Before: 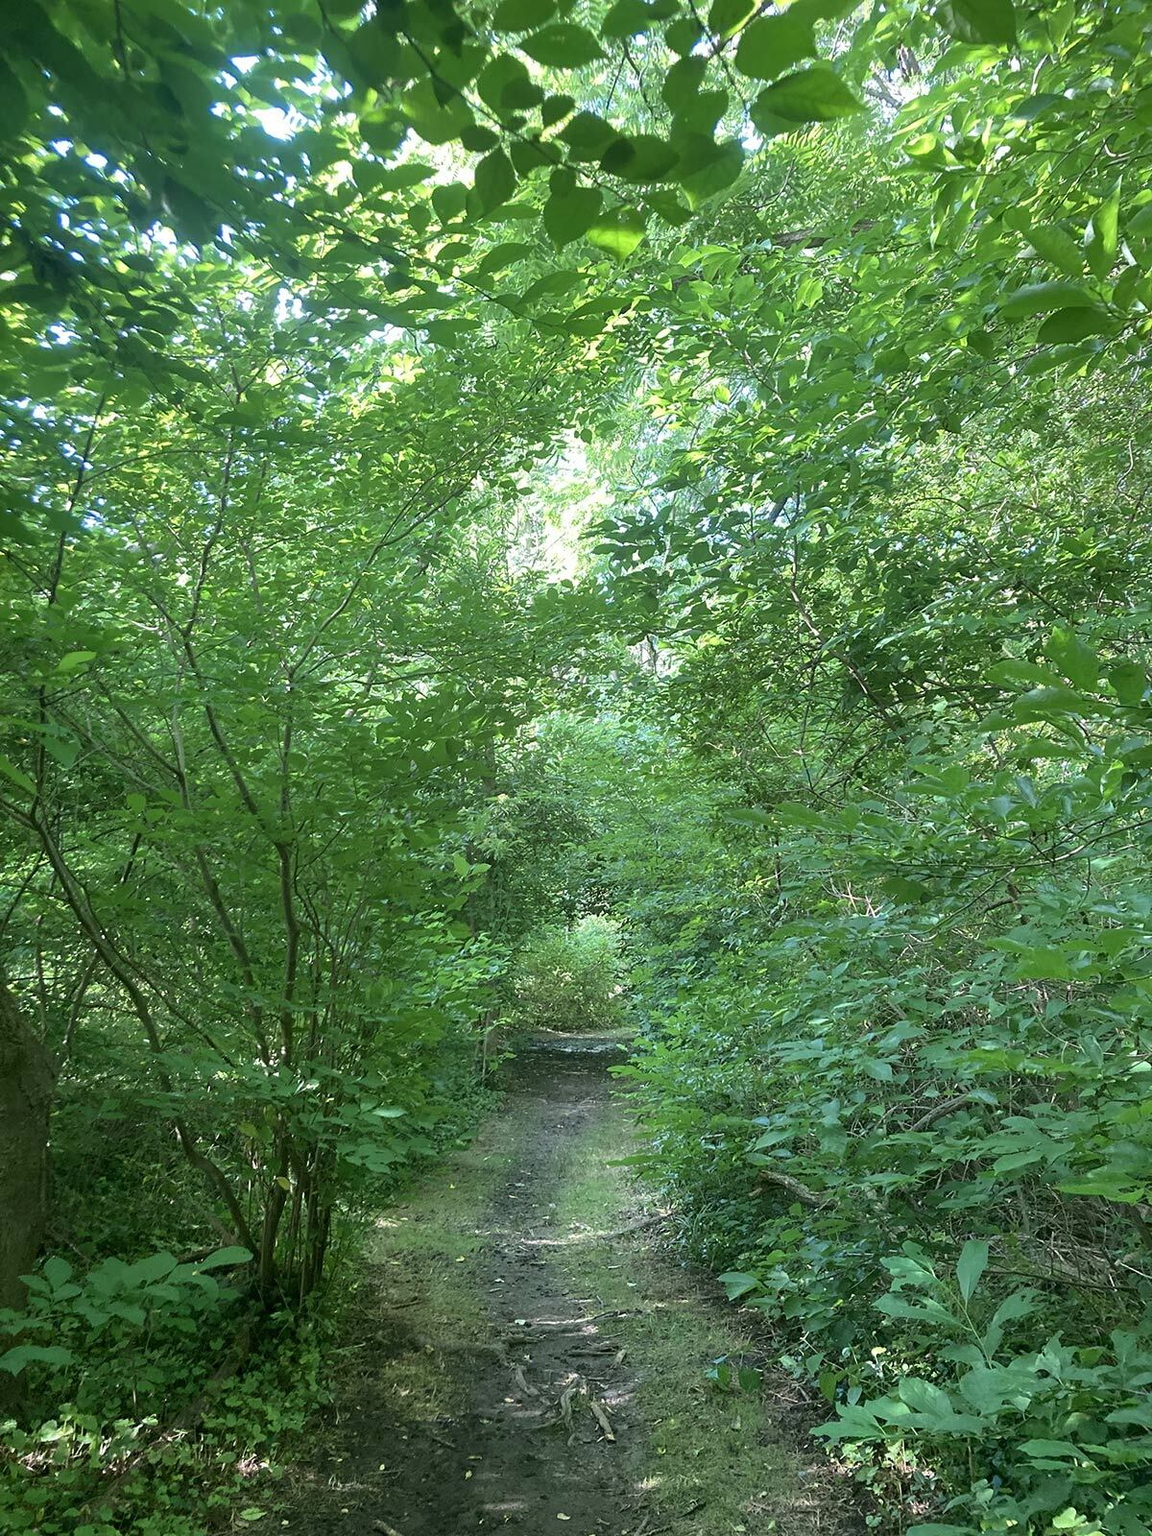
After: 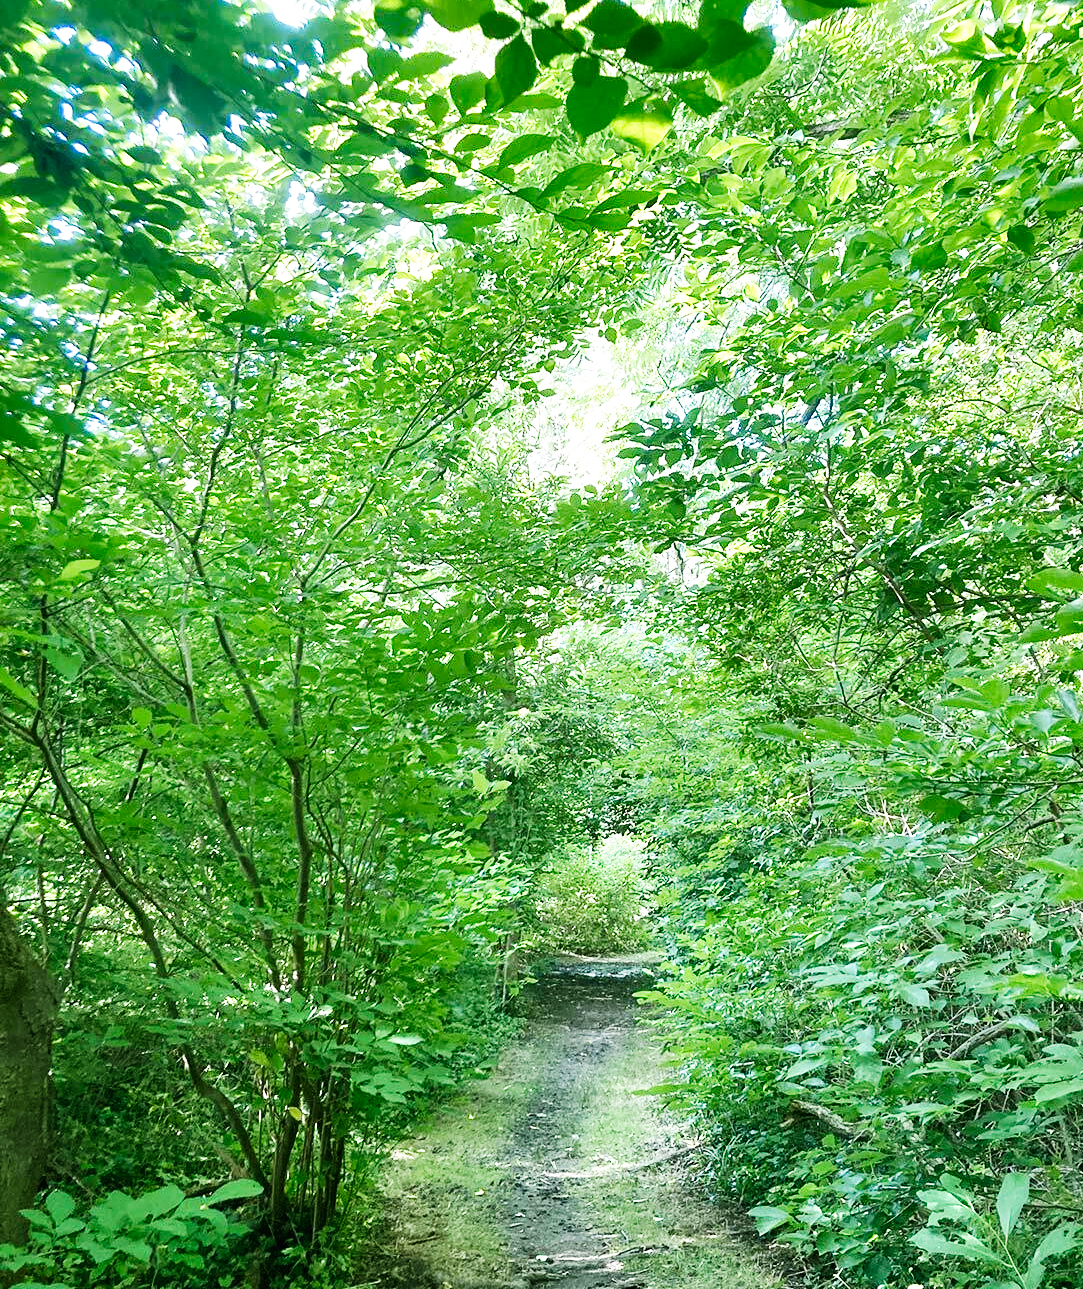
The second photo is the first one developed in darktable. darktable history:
base curve: curves: ch0 [(0, 0) (0.007, 0.004) (0.027, 0.03) (0.046, 0.07) (0.207, 0.54) (0.442, 0.872) (0.673, 0.972) (1, 1)], preserve colors none
shadows and highlights: low approximation 0.01, soften with gaussian
crop: top 7.49%, right 9.717%, bottom 11.943%
